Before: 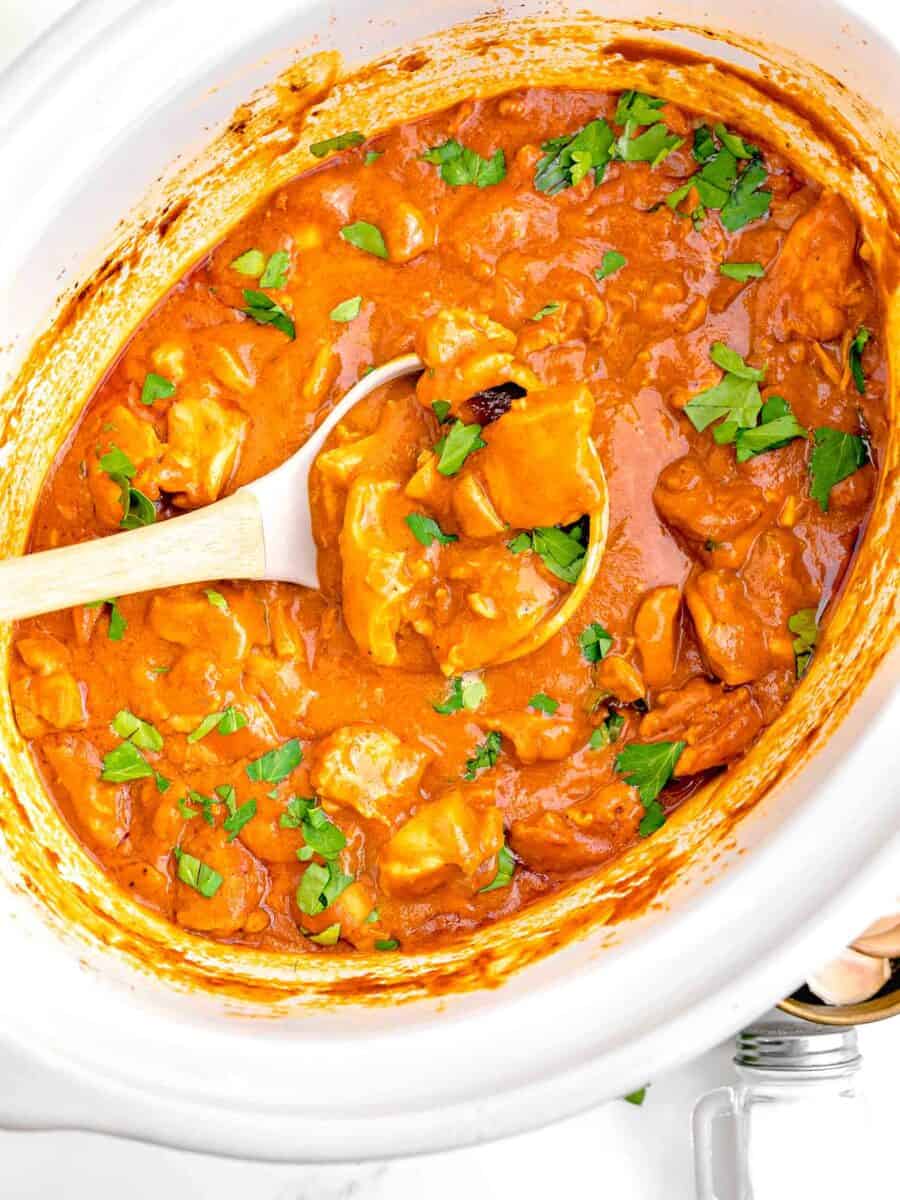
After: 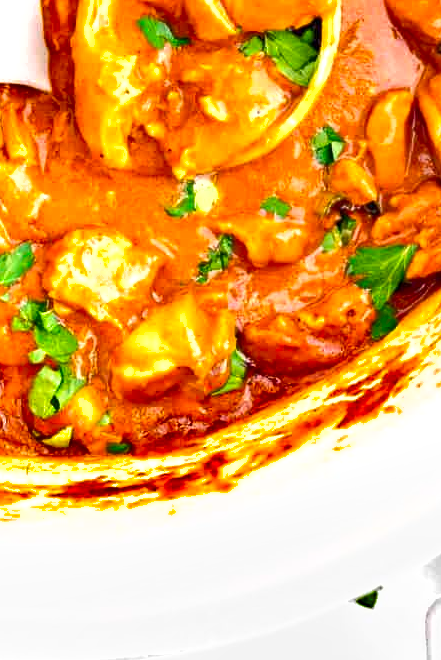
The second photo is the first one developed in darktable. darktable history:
tone equalizer: on, module defaults
shadows and highlights: soften with gaussian
exposure: exposure 0.639 EV, compensate highlight preservation false
haze removal: strength 0.299, distance 0.252, compatibility mode true, adaptive false
crop: left 29.794%, top 41.487%, right 21.126%, bottom 3.485%
